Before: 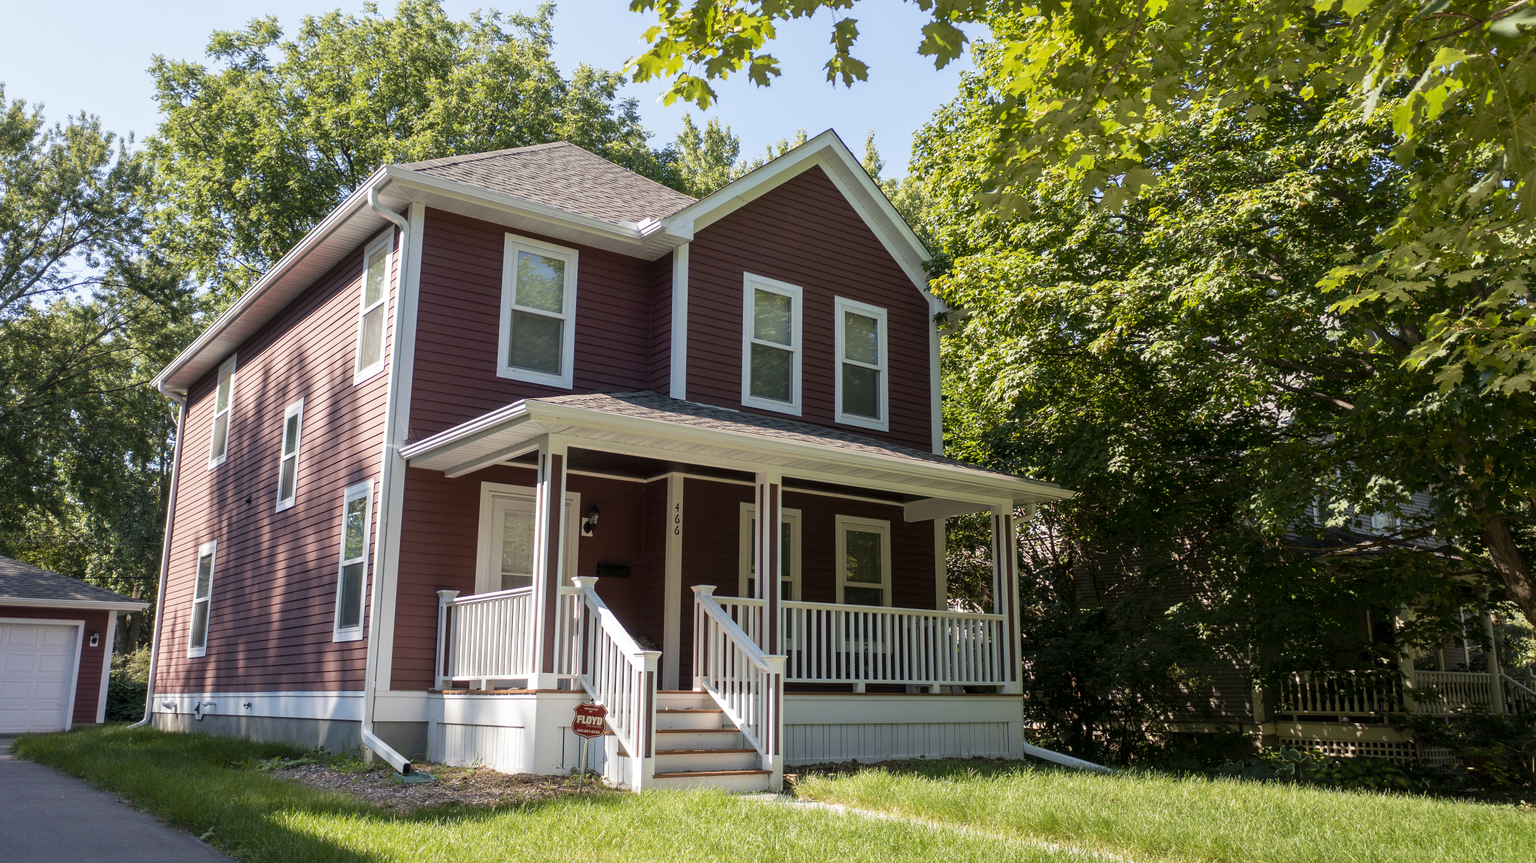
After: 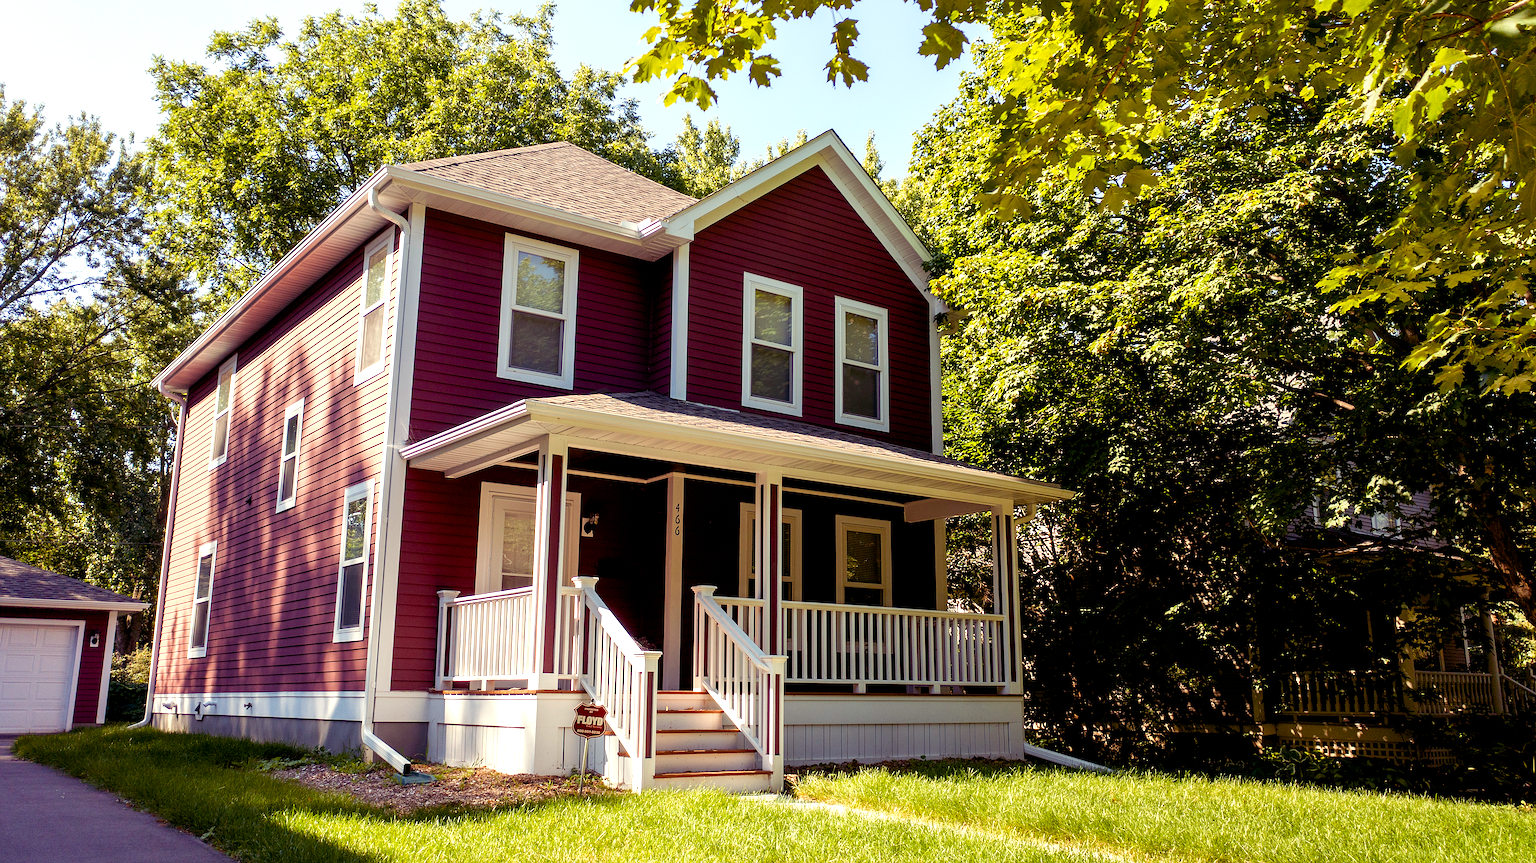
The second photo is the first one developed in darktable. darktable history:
color balance rgb: shadows lift › luminance -21.66%, shadows lift › chroma 8.98%, shadows lift › hue 283.37°, power › chroma 1.55%, power › hue 25.59°, highlights gain › luminance 6.08%, highlights gain › chroma 2.55%, highlights gain › hue 90°, global offset › luminance -0.87%, perceptual saturation grading › global saturation 27.49%, perceptual saturation grading › highlights -28.39%, perceptual saturation grading › mid-tones 15.22%, perceptual saturation grading › shadows 33.98%, perceptual brilliance grading › highlights 10%, perceptual brilliance grading › mid-tones 5%
sharpen: on, module defaults
